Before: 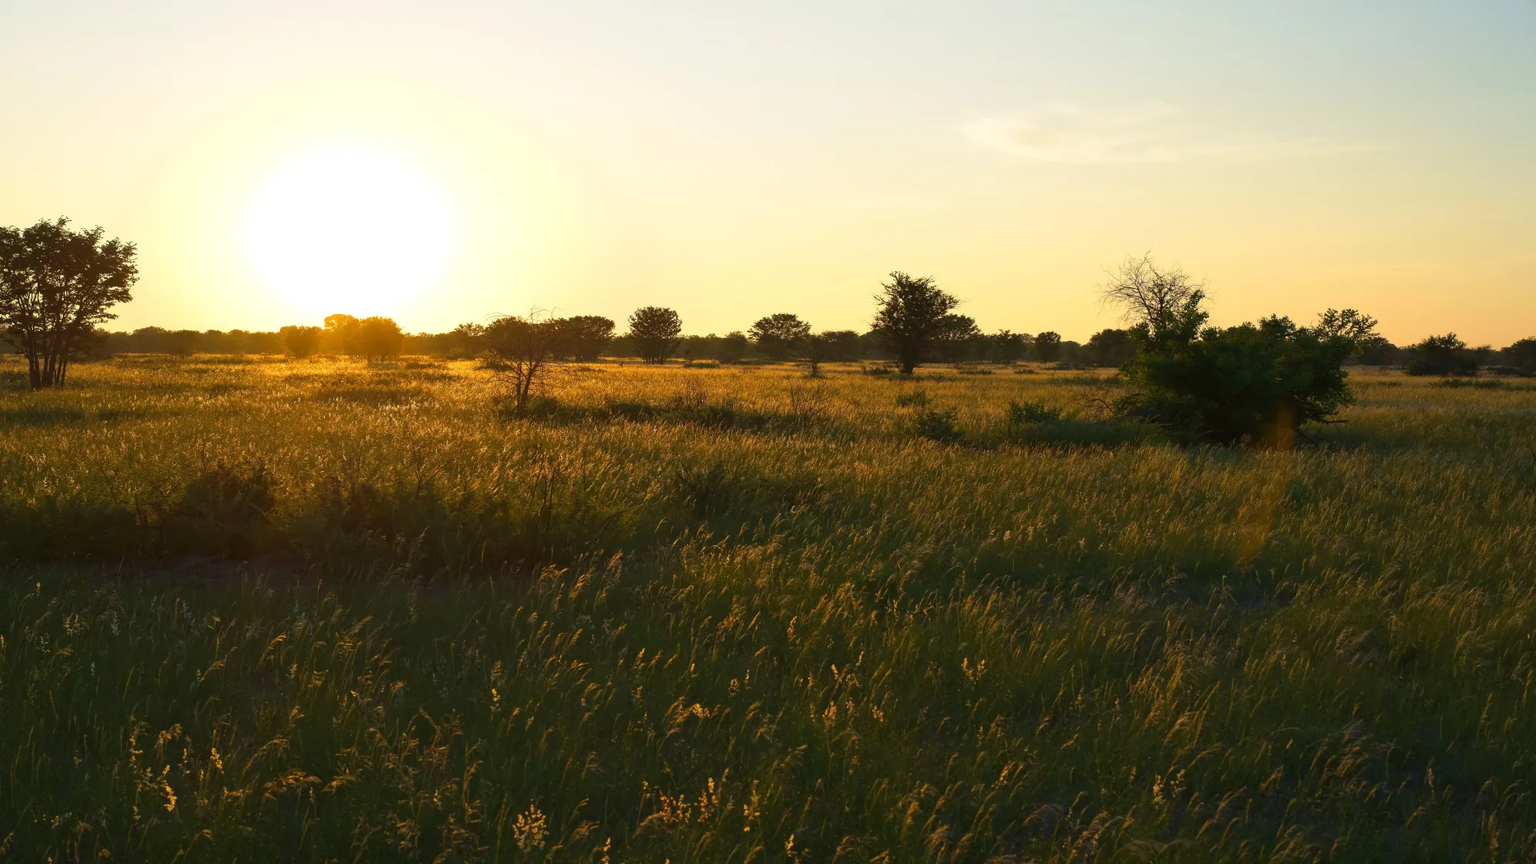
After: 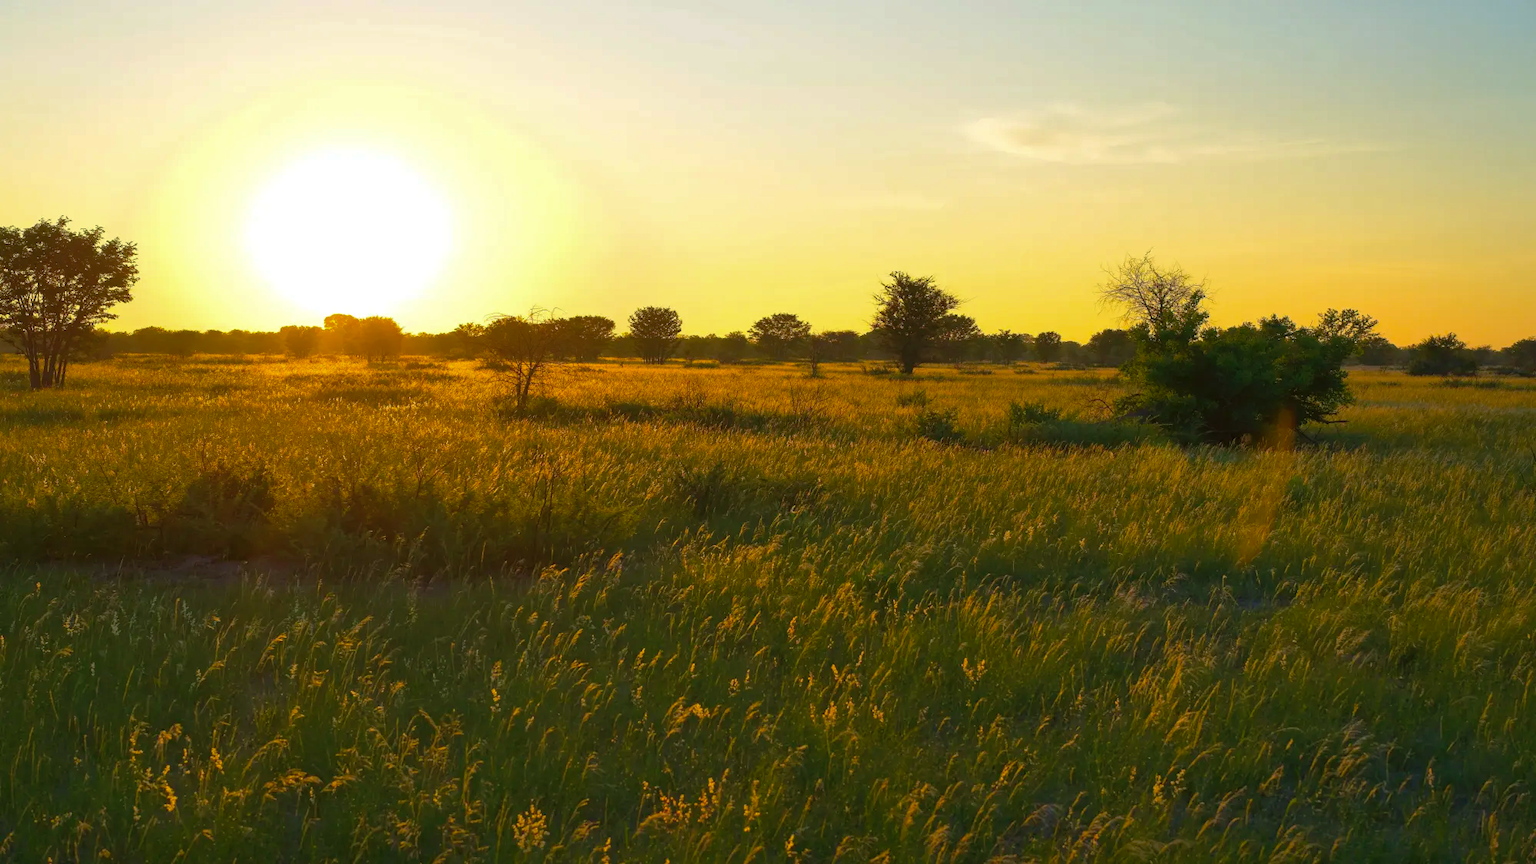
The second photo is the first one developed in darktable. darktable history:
shadows and highlights: on, module defaults
color balance rgb: perceptual saturation grading › global saturation 20%, global vibrance 20%
